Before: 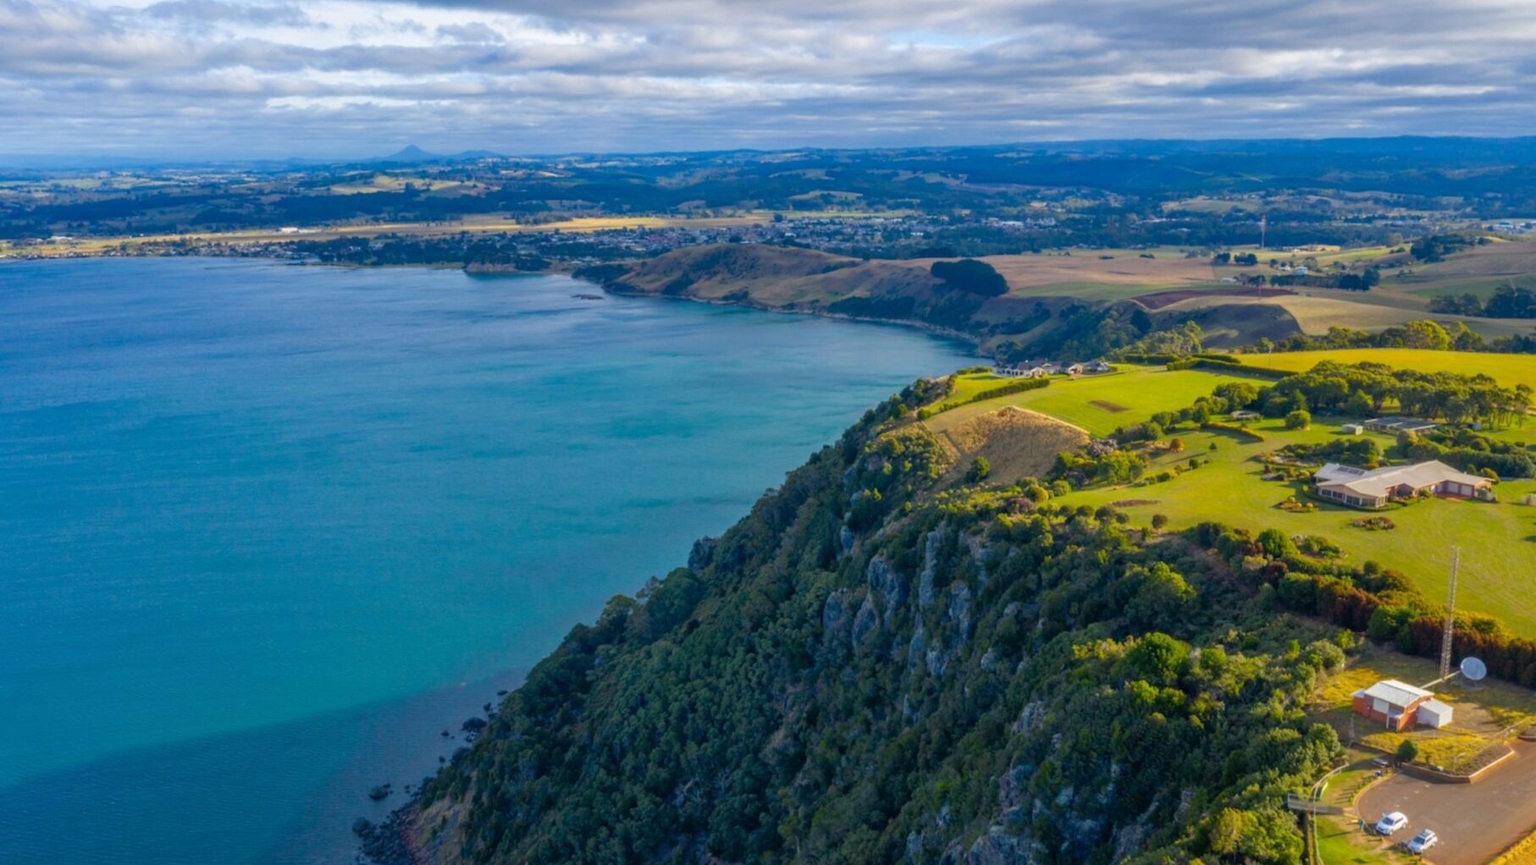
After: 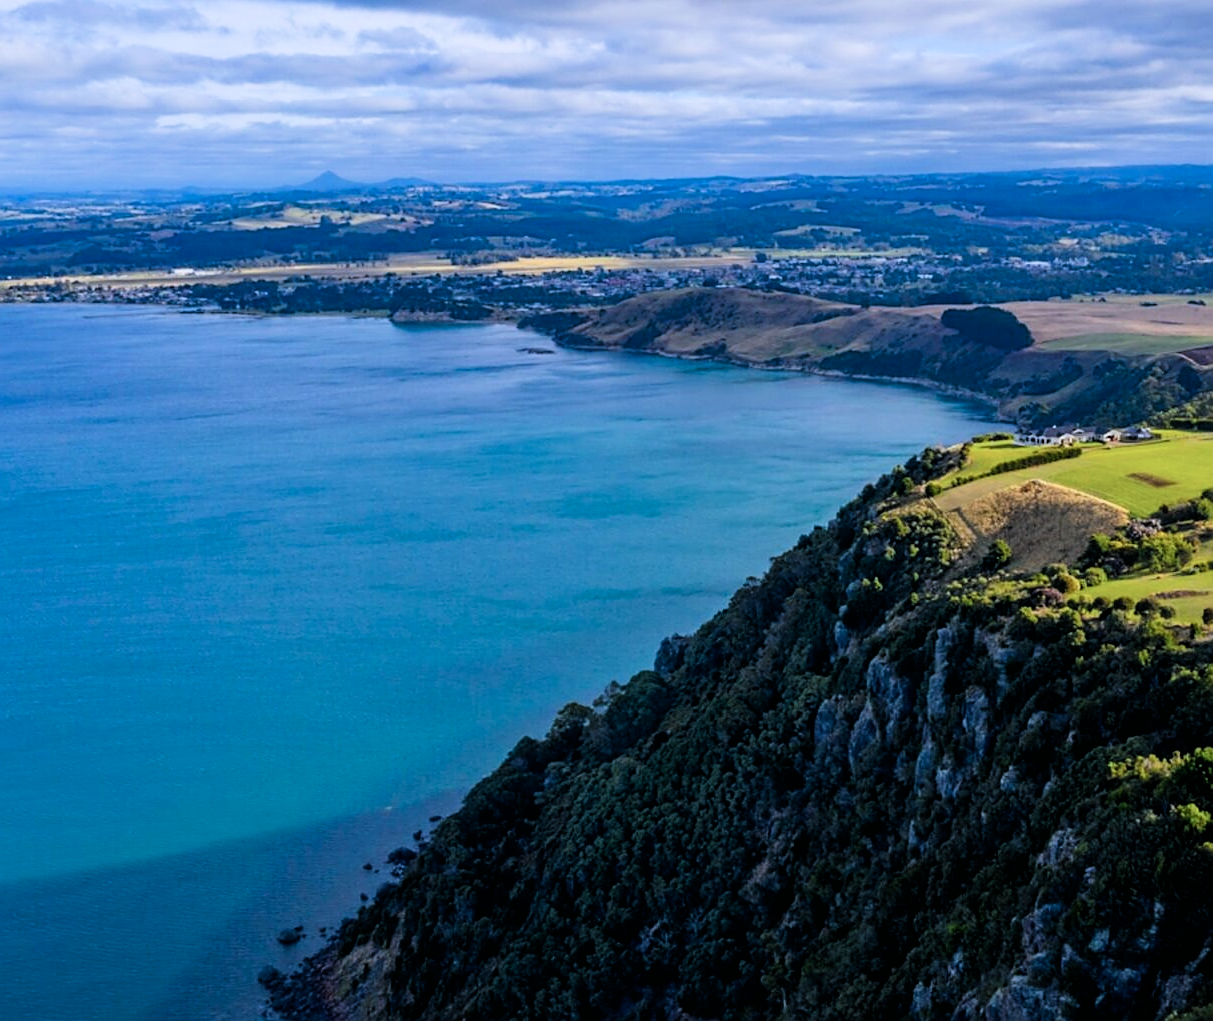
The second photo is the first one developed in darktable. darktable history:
color calibration: illuminant as shot in camera, x 0.37, y 0.382, temperature 4316.11 K
crop and rotate: left 8.758%, right 24.341%
filmic rgb: black relative exposure -4 EV, white relative exposure 3 EV, threshold 5.96 EV, hardness 3.01, contrast 1.498, enable highlight reconstruction true
sharpen: on, module defaults
